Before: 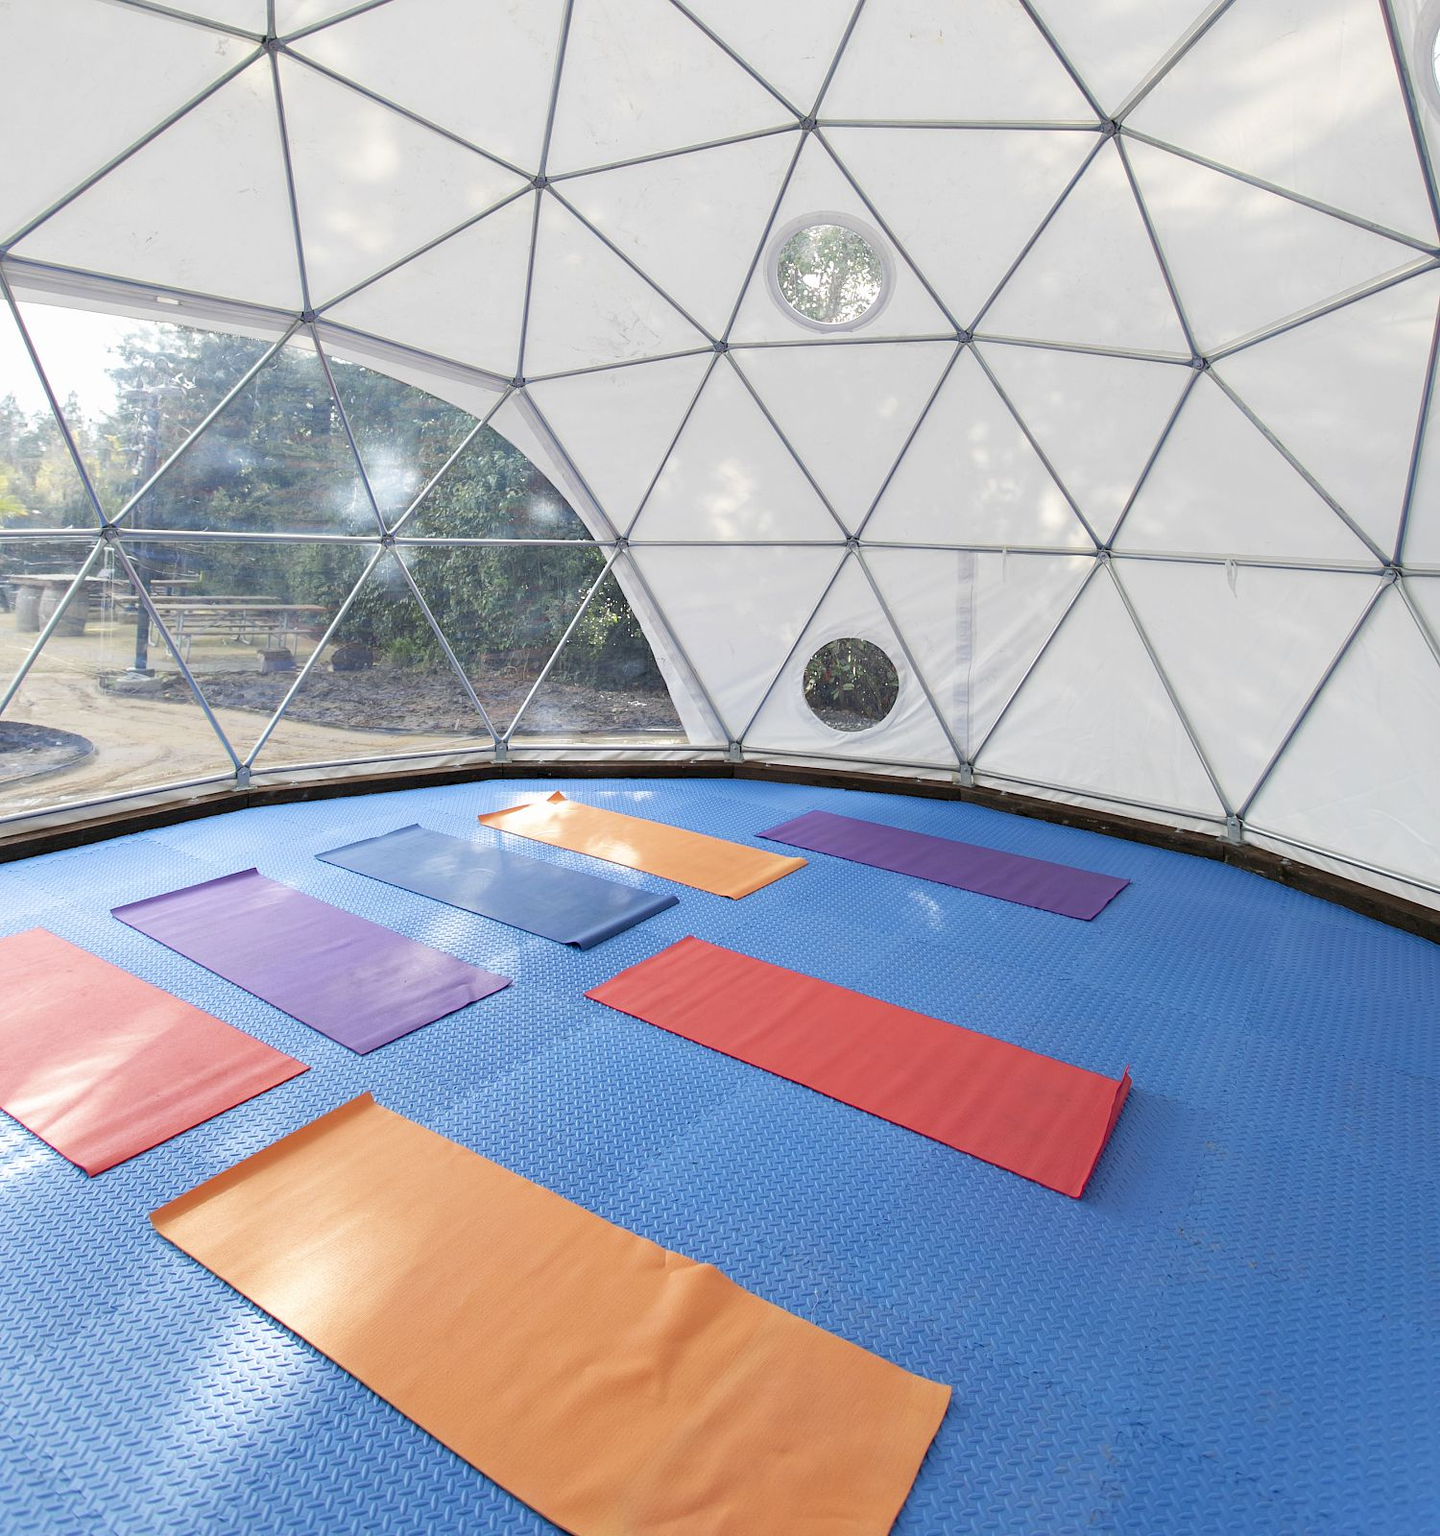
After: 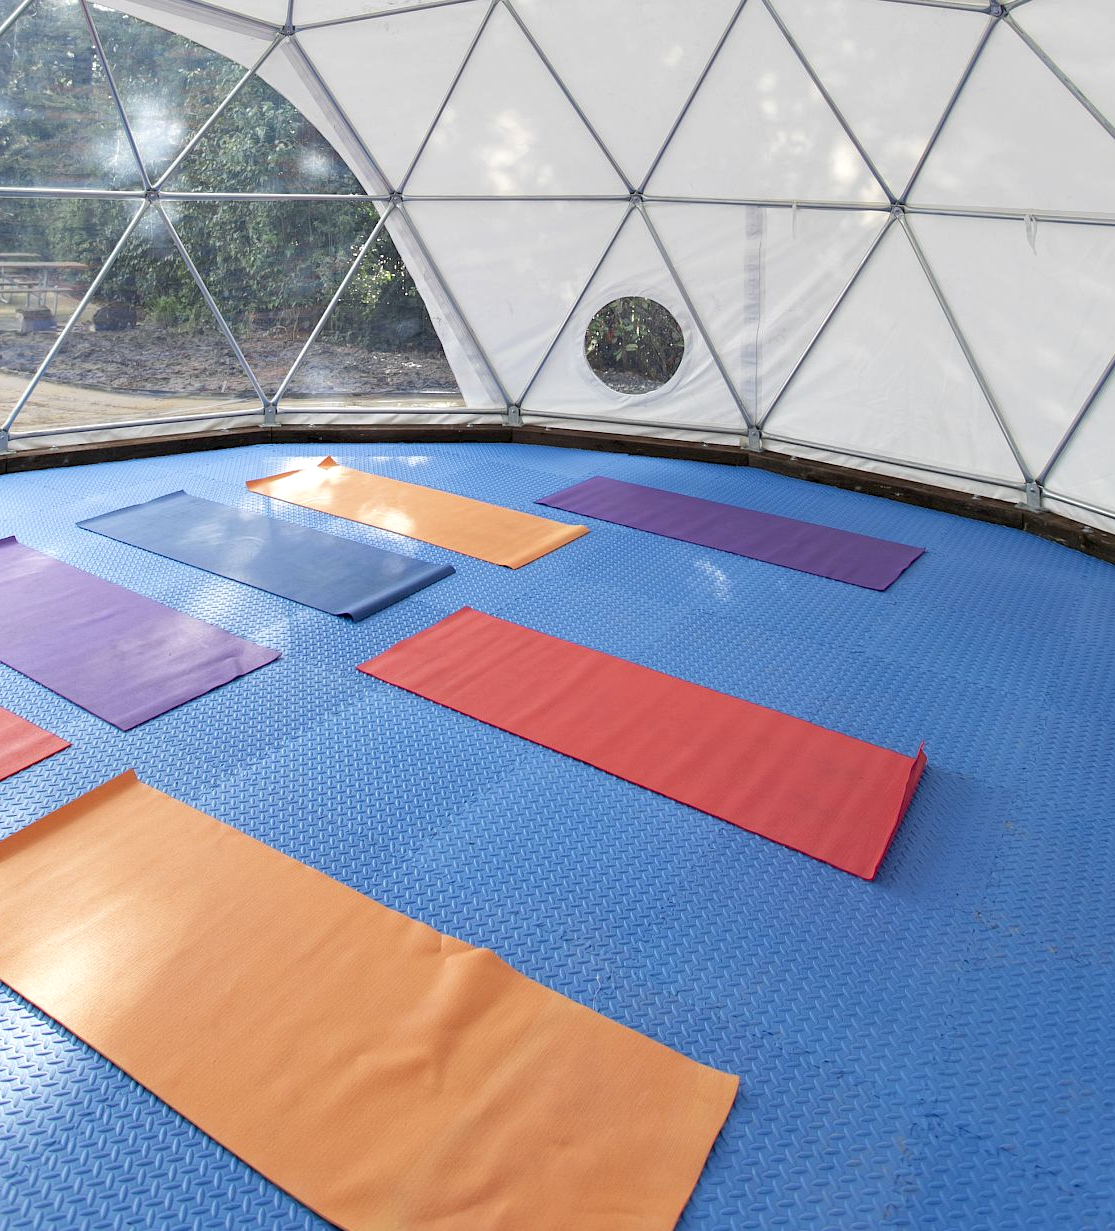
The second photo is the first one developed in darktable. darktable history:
local contrast: highlights 105%, shadows 99%, detail 119%, midtone range 0.2
crop: left 16.823%, top 23.03%, right 8.824%
